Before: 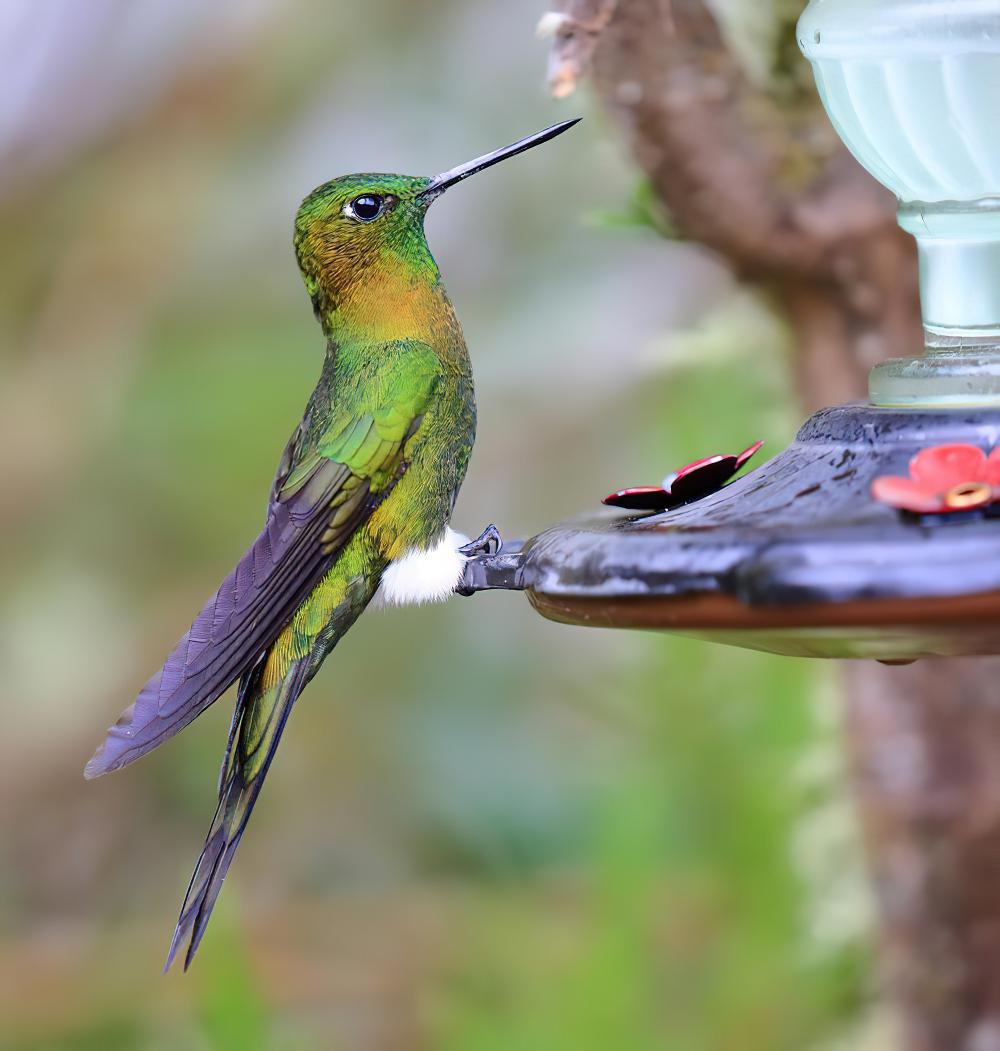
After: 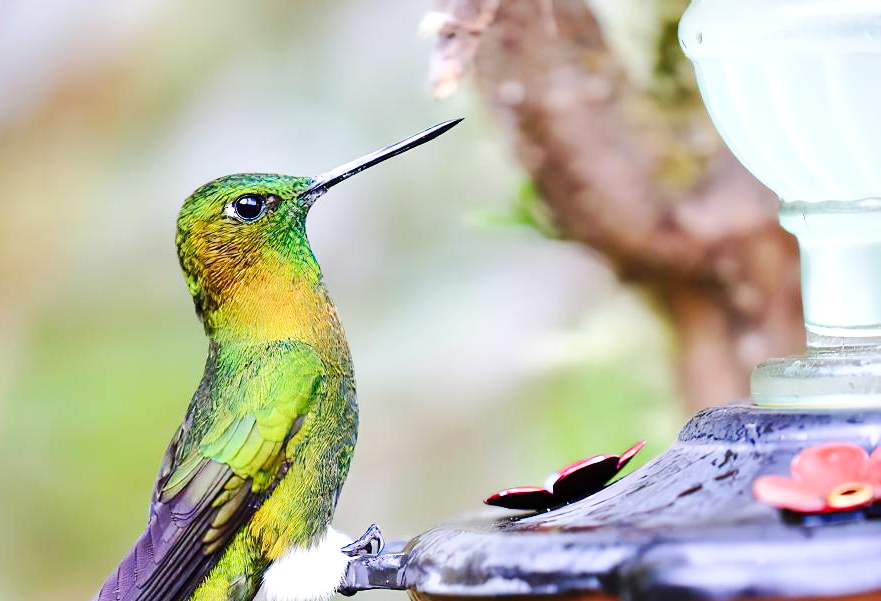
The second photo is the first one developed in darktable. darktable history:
base curve: curves: ch0 [(0, 0) (0.032, 0.025) (0.121, 0.166) (0.206, 0.329) (0.605, 0.79) (1, 1)], preserve colors none
local contrast: mode bilateral grid, contrast 100, coarseness 100, detail 108%, midtone range 0.2
crop and rotate: left 11.812%, bottom 42.776%
exposure: exposure 0.3 EV, compensate highlight preservation false
